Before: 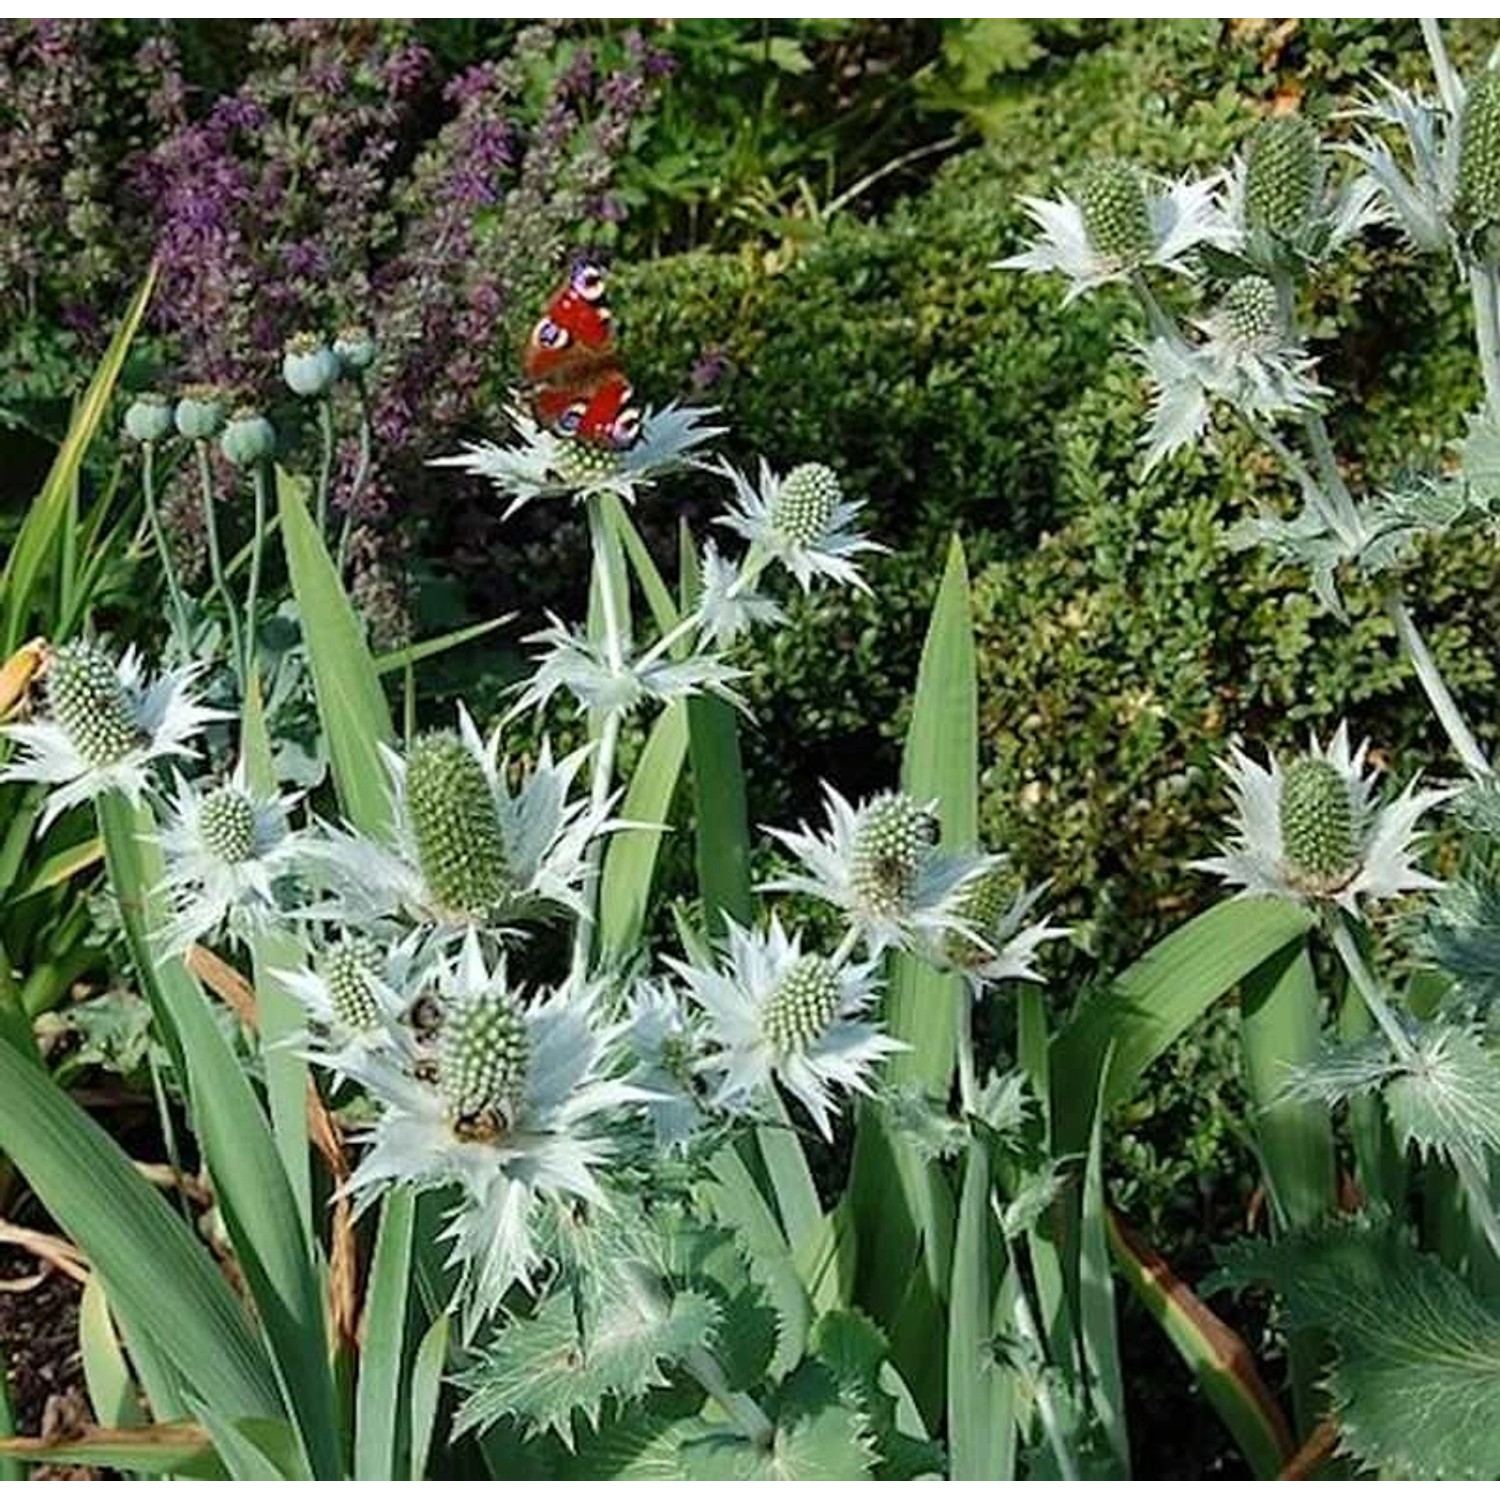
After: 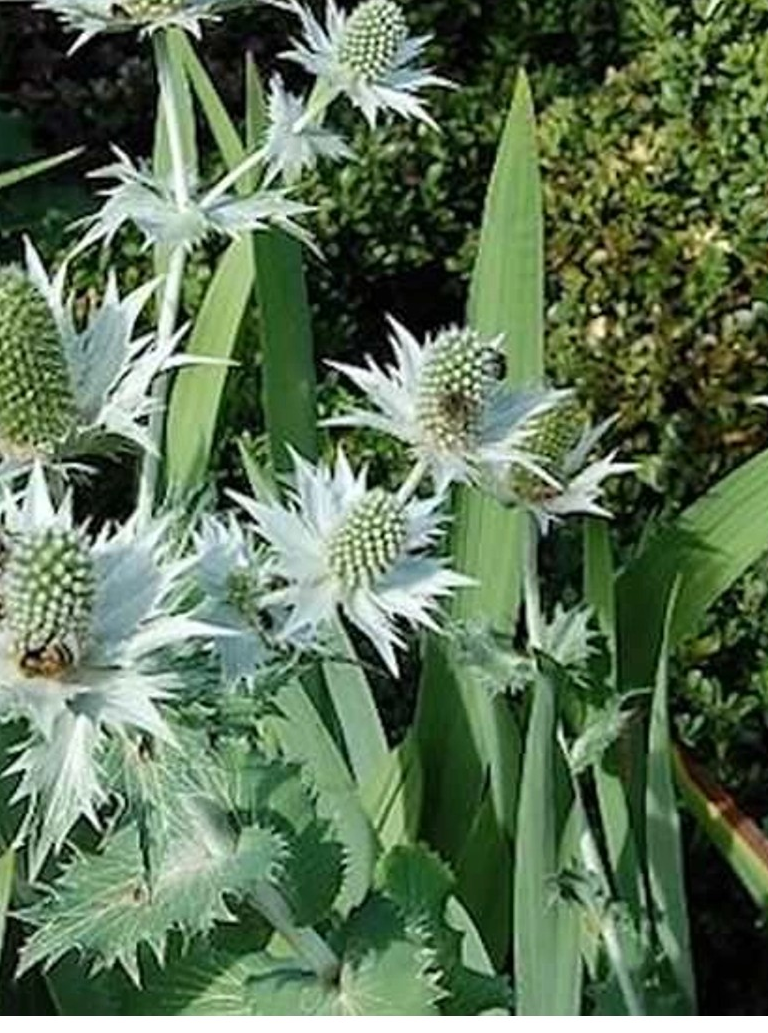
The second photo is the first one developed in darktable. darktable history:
crop and rotate: left 28.943%, top 31.131%, right 19.848%
